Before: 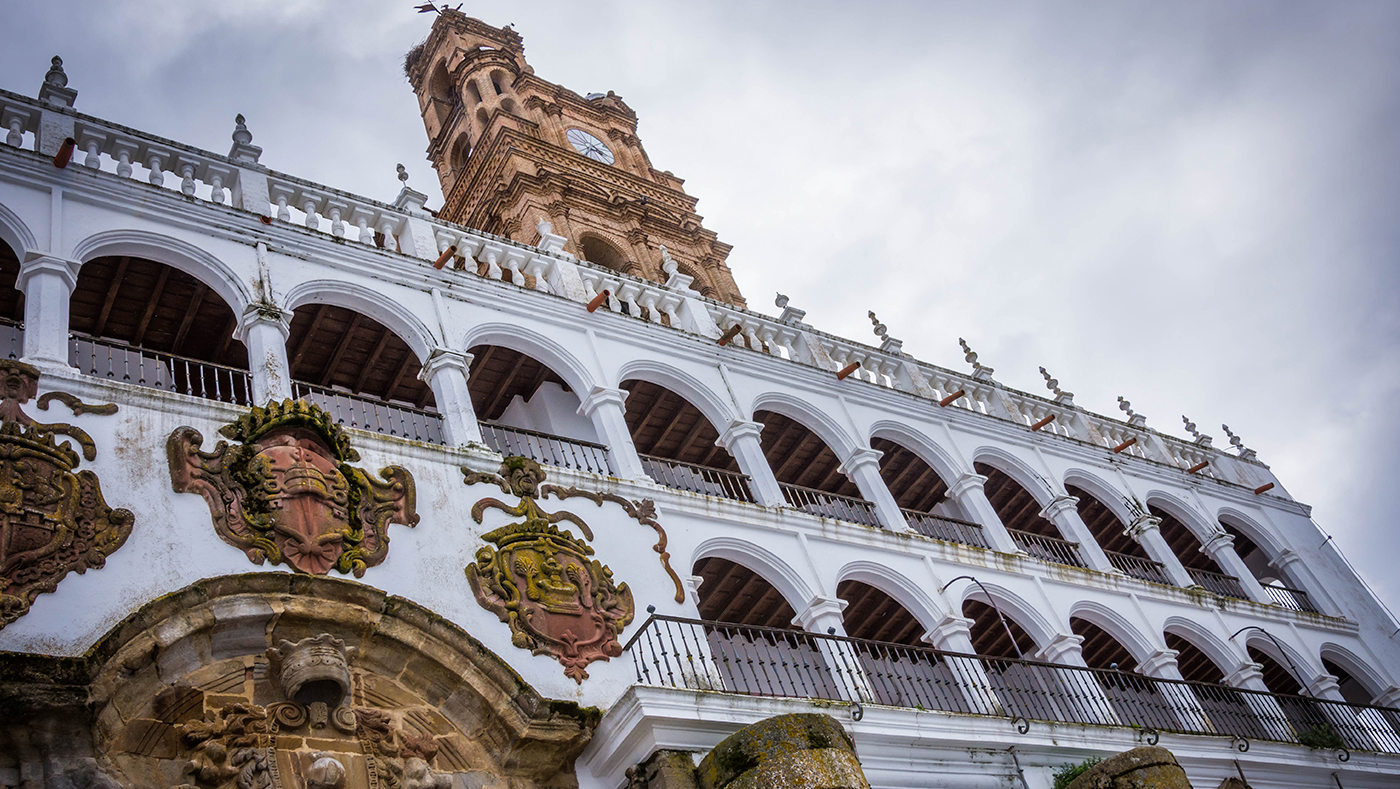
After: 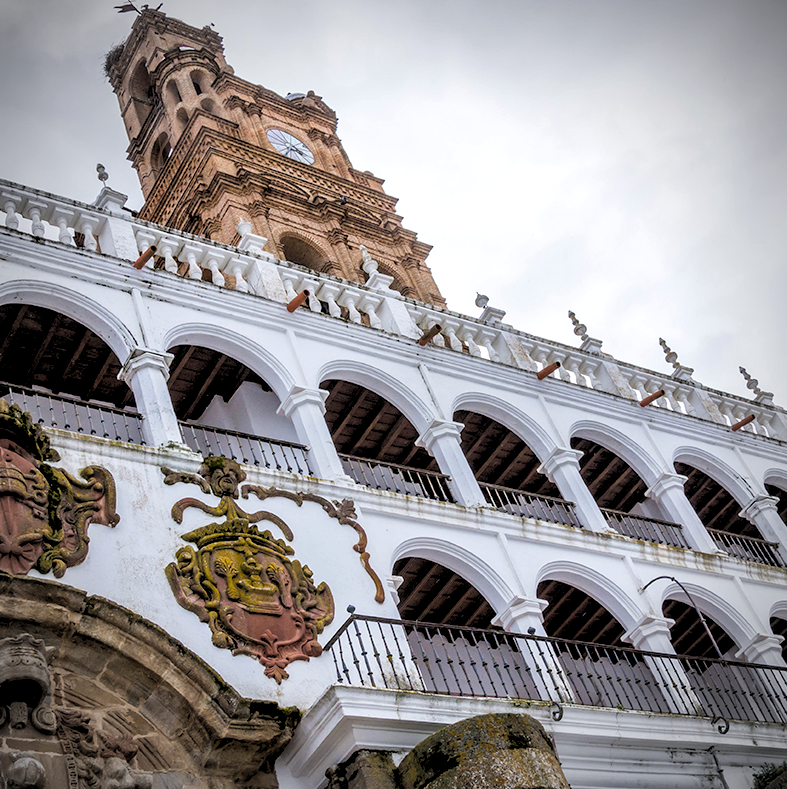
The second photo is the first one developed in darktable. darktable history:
vignetting: fall-off start 74.49%, fall-off radius 65.9%, brightness -0.628, saturation -0.68
rgb levels: levels [[0.013, 0.434, 0.89], [0, 0.5, 1], [0, 0.5, 1]]
crop: left 21.496%, right 22.254%
